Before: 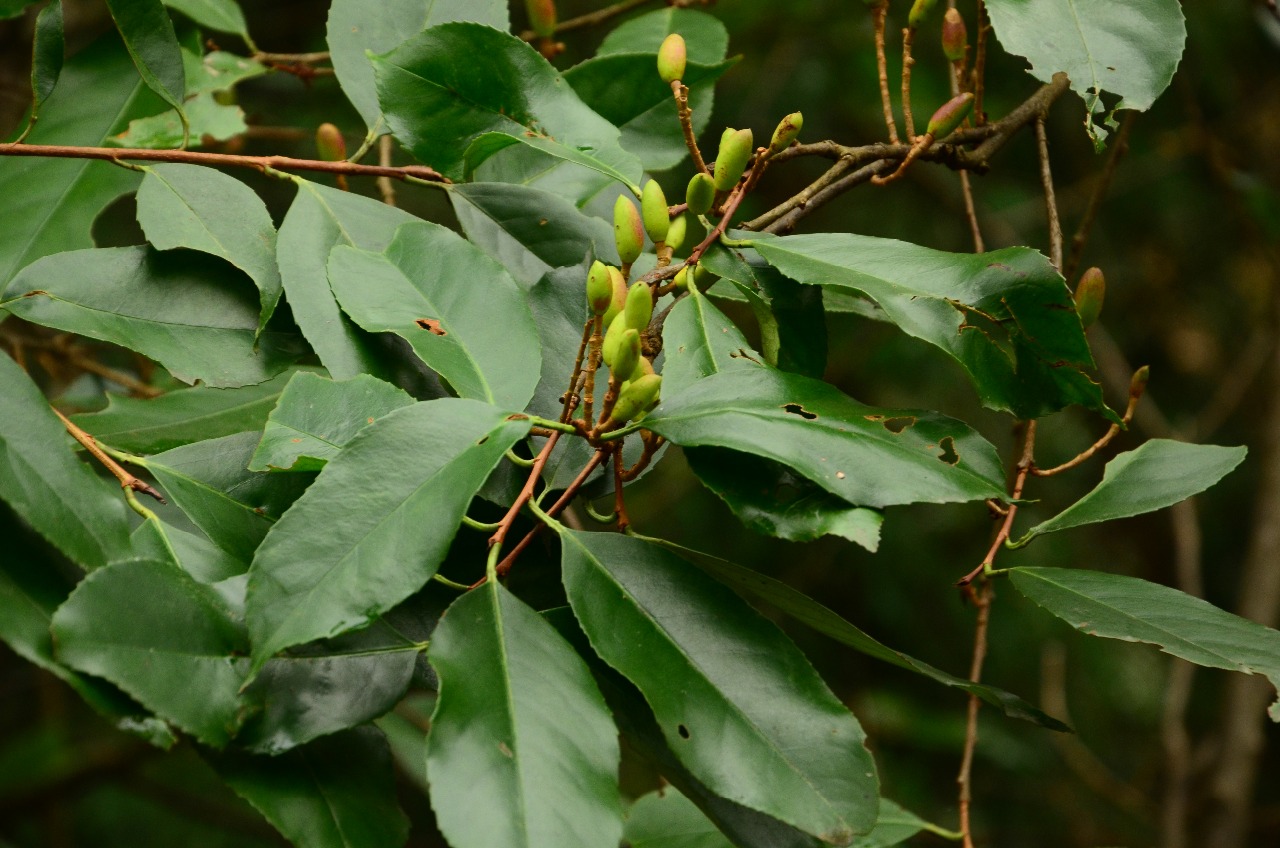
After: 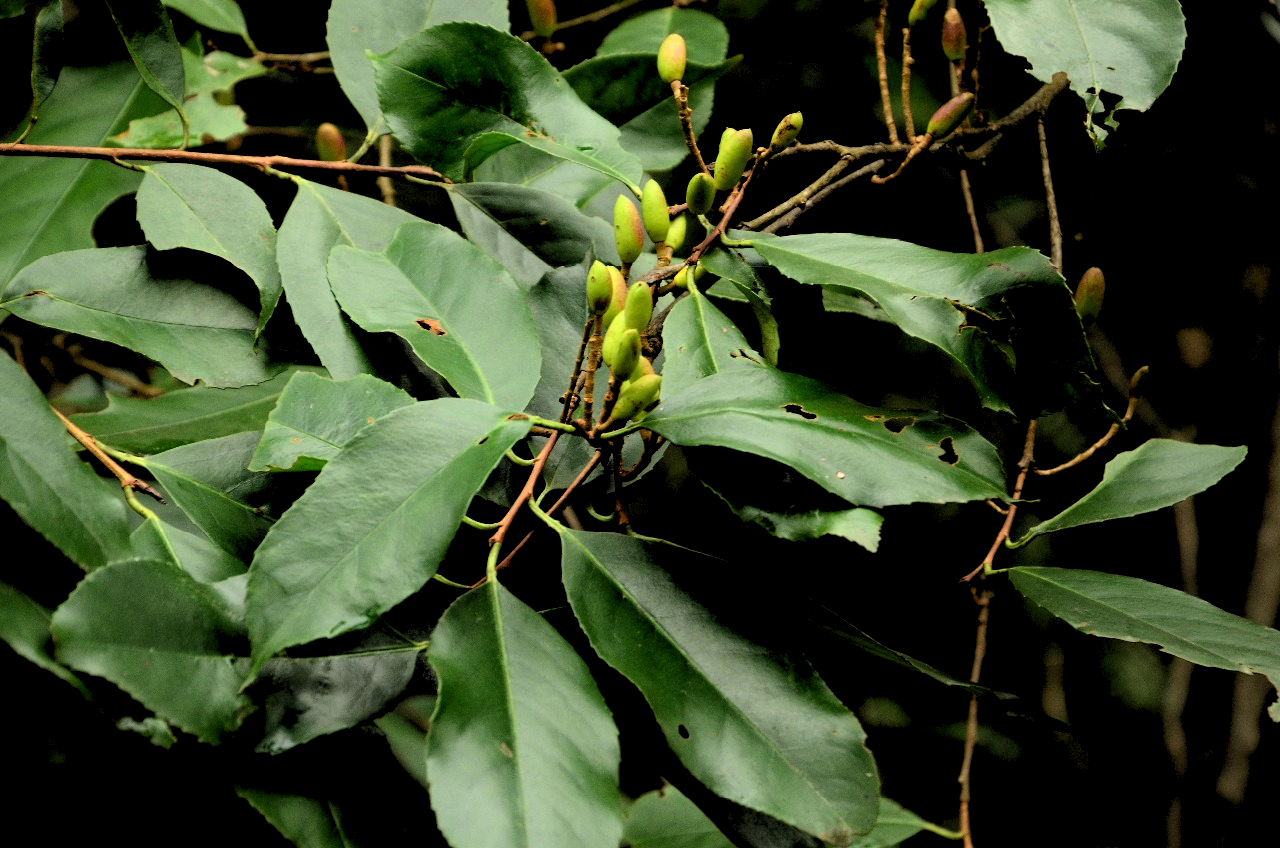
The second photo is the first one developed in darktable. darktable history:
exposure: black level correction 0, exposure 0.3 EV, compensate highlight preservation false
rgb levels: levels [[0.034, 0.472, 0.904], [0, 0.5, 1], [0, 0.5, 1]]
